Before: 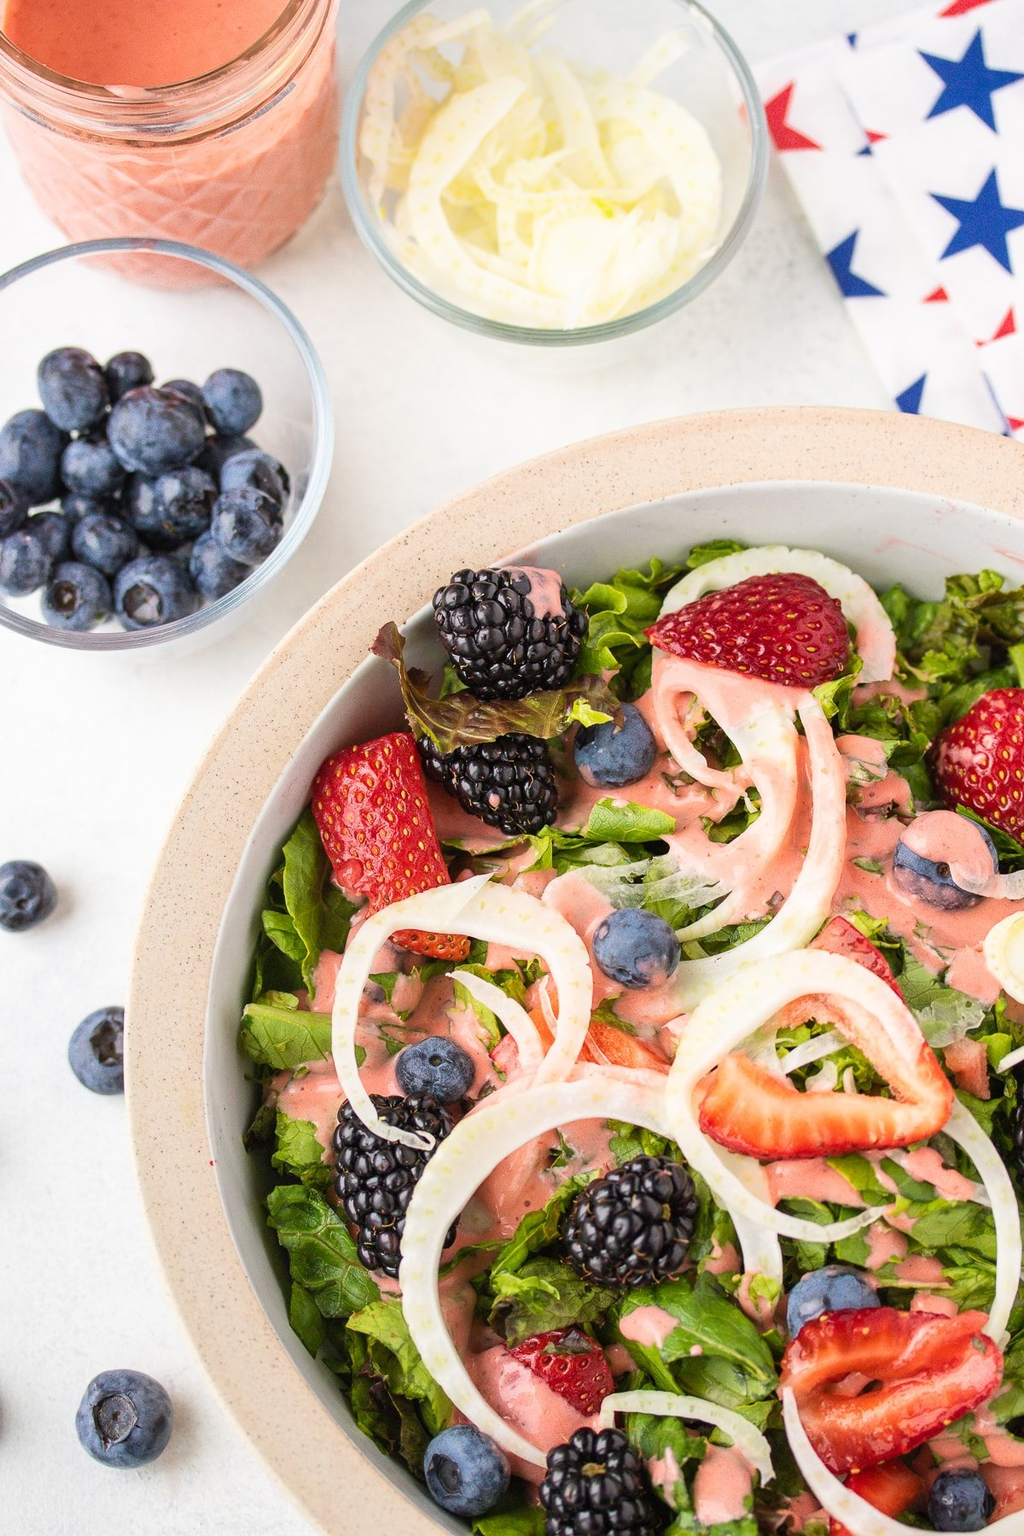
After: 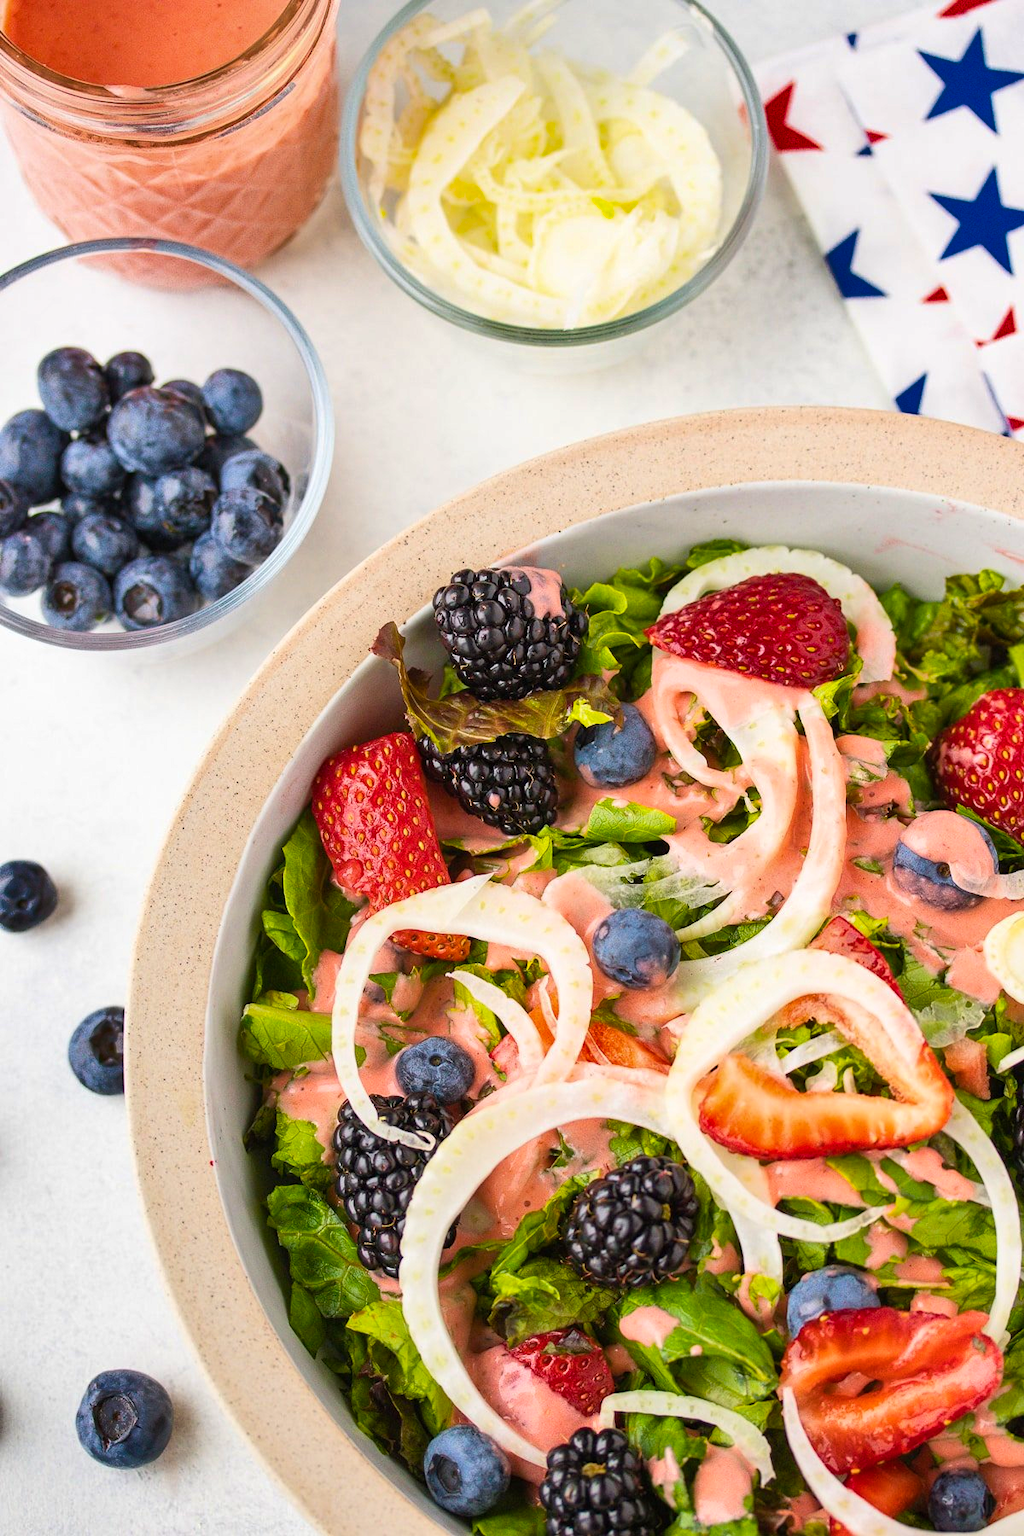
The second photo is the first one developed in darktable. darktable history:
shadows and highlights: soften with gaussian
color balance rgb: shadows lift › chroma 0.824%, shadows lift › hue 115.11°, perceptual saturation grading › global saturation 0.968%, global vibrance 40.538%
